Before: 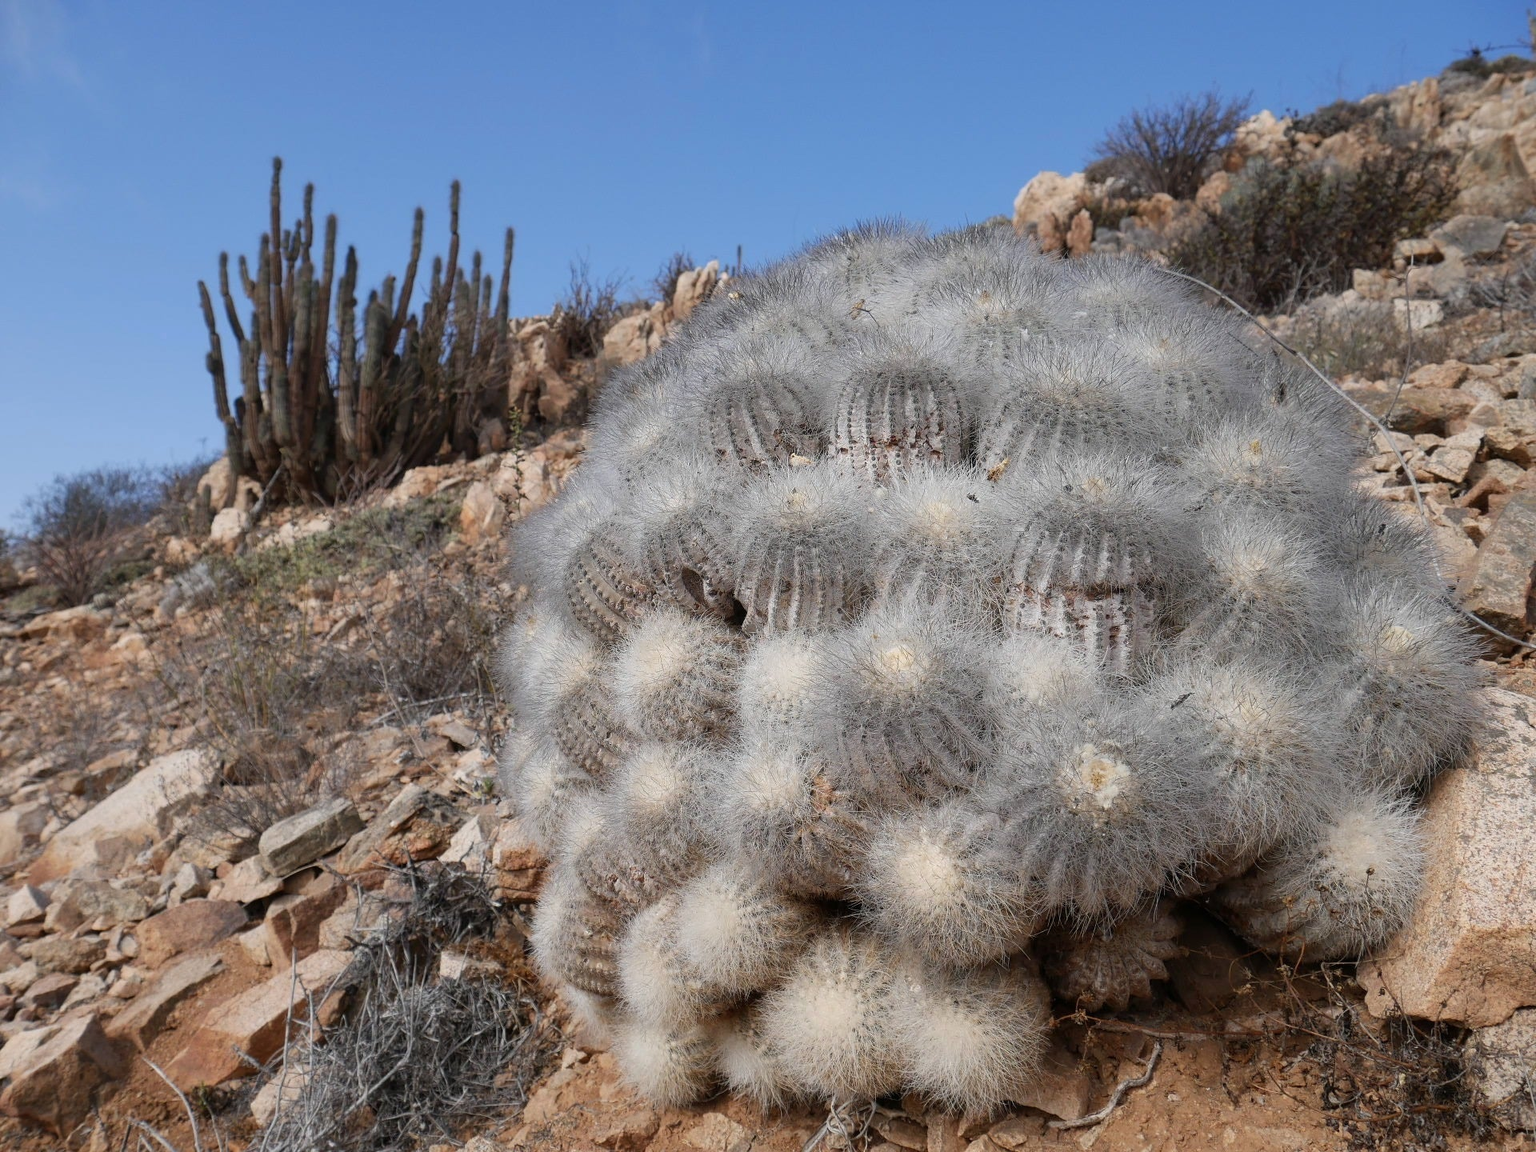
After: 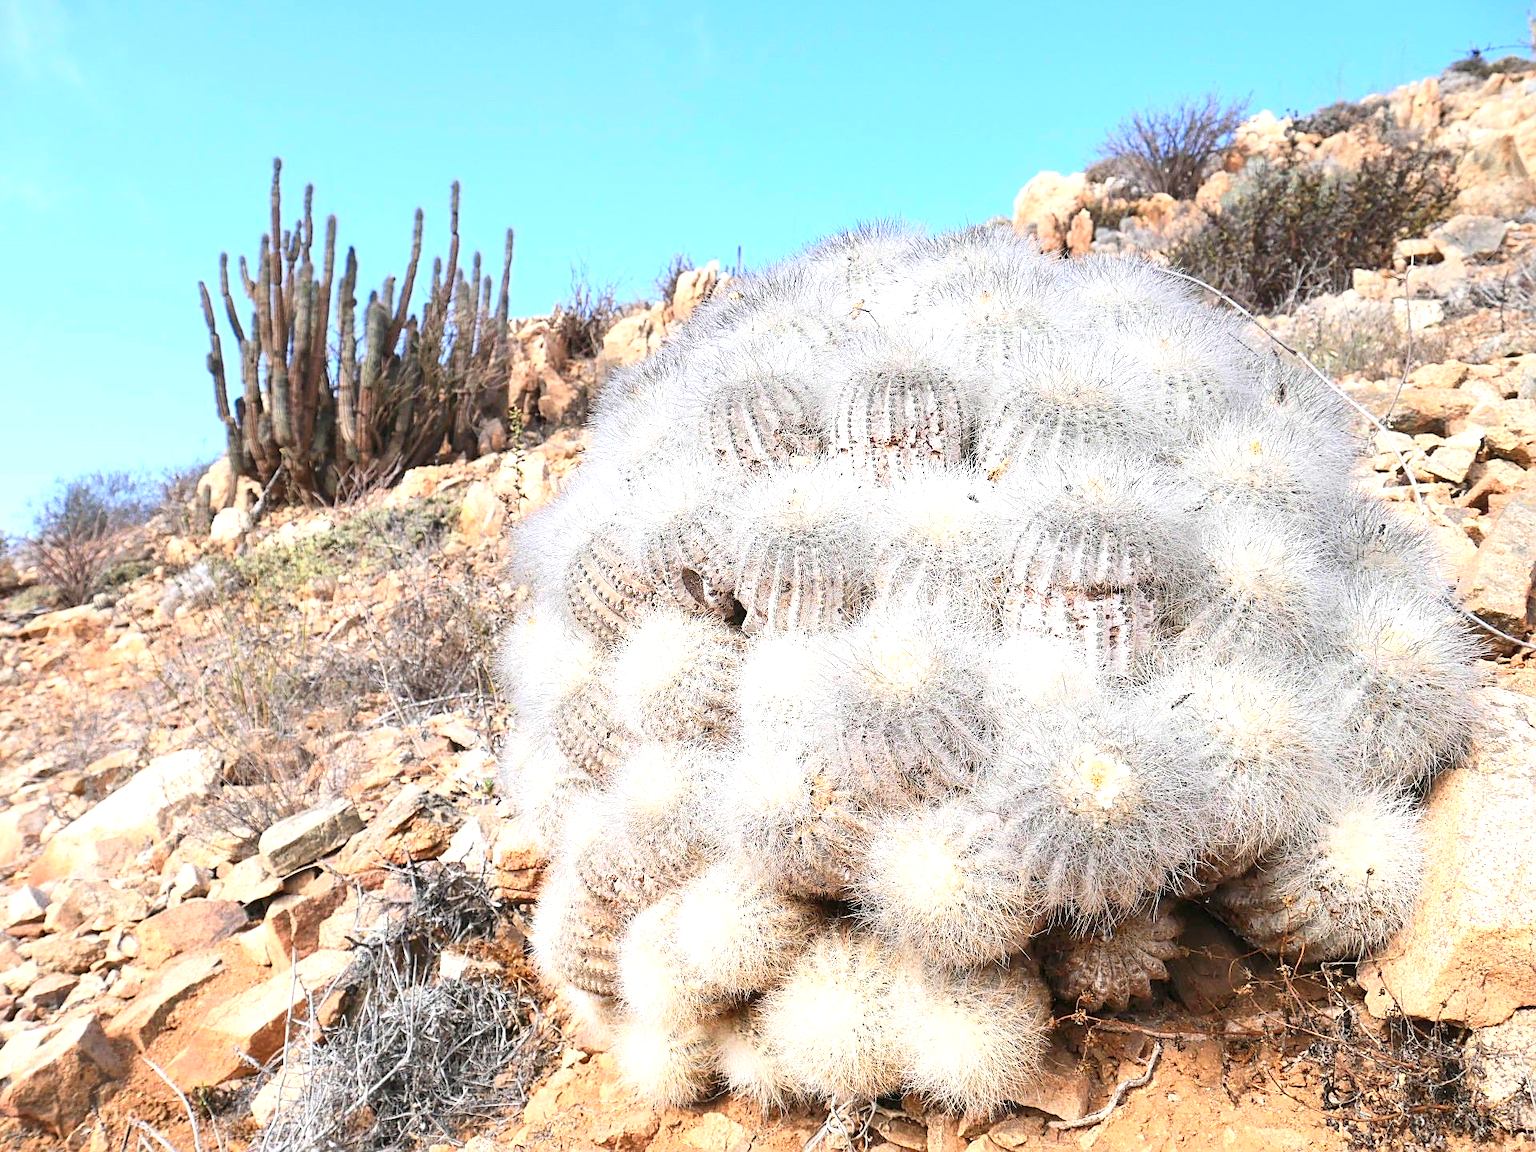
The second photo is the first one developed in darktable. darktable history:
exposure: black level correction 0, exposure 1.45 EV, compensate exposure bias true, compensate highlight preservation false
sharpen: amount 0.478
contrast brightness saturation: contrast 0.2, brightness 0.16, saturation 0.22
